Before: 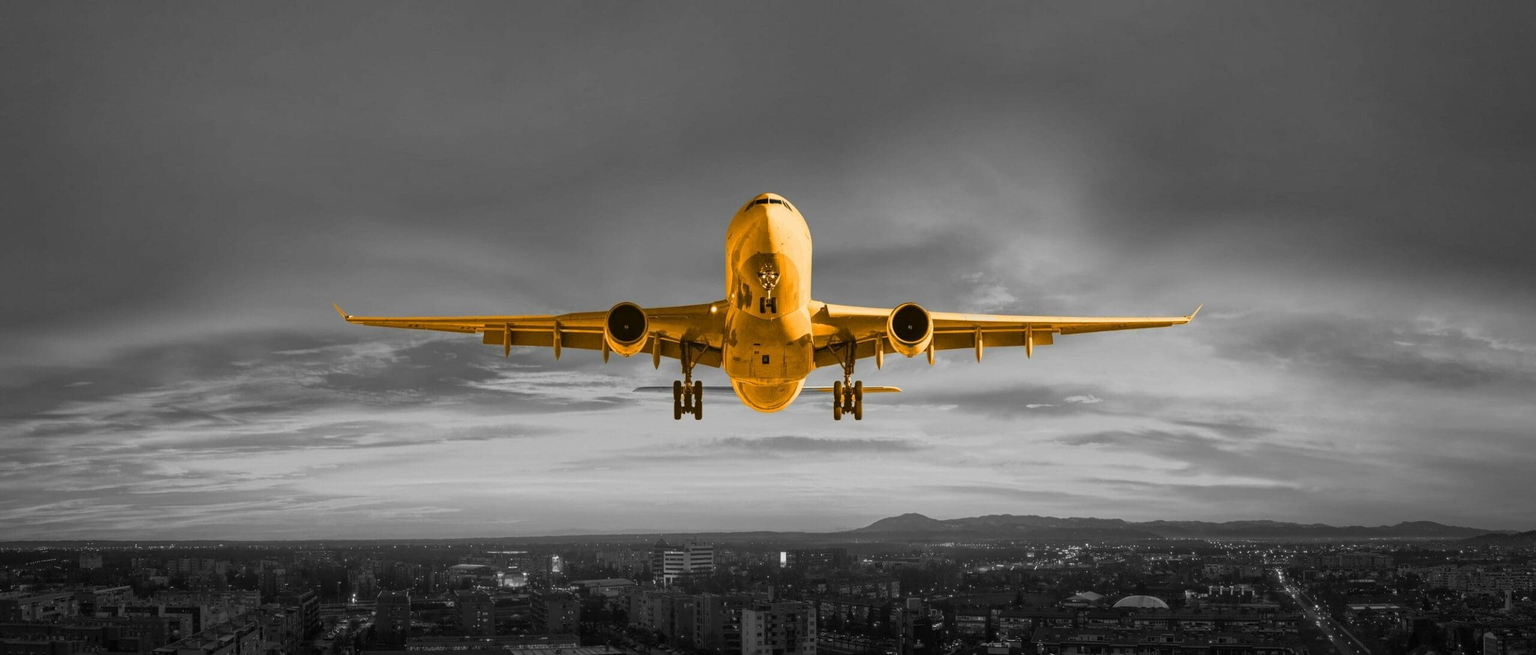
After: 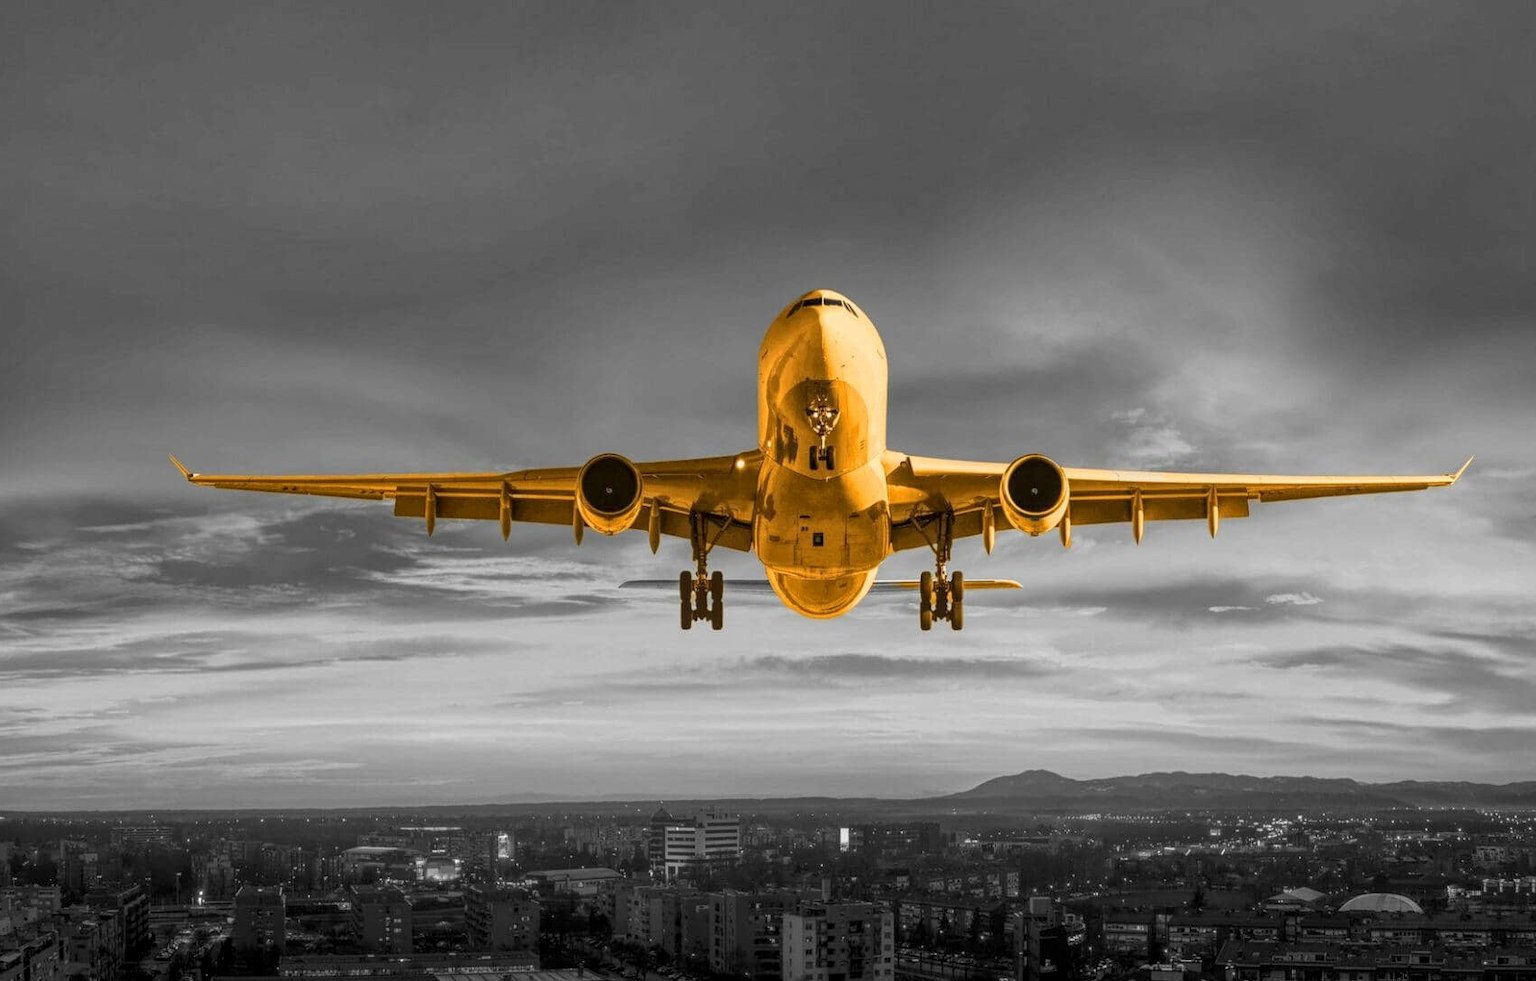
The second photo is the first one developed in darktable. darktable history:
crop and rotate: left 14.34%, right 18.955%
local contrast: highlights 95%, shadows 84%, detail 160%, midtone range 0.2
